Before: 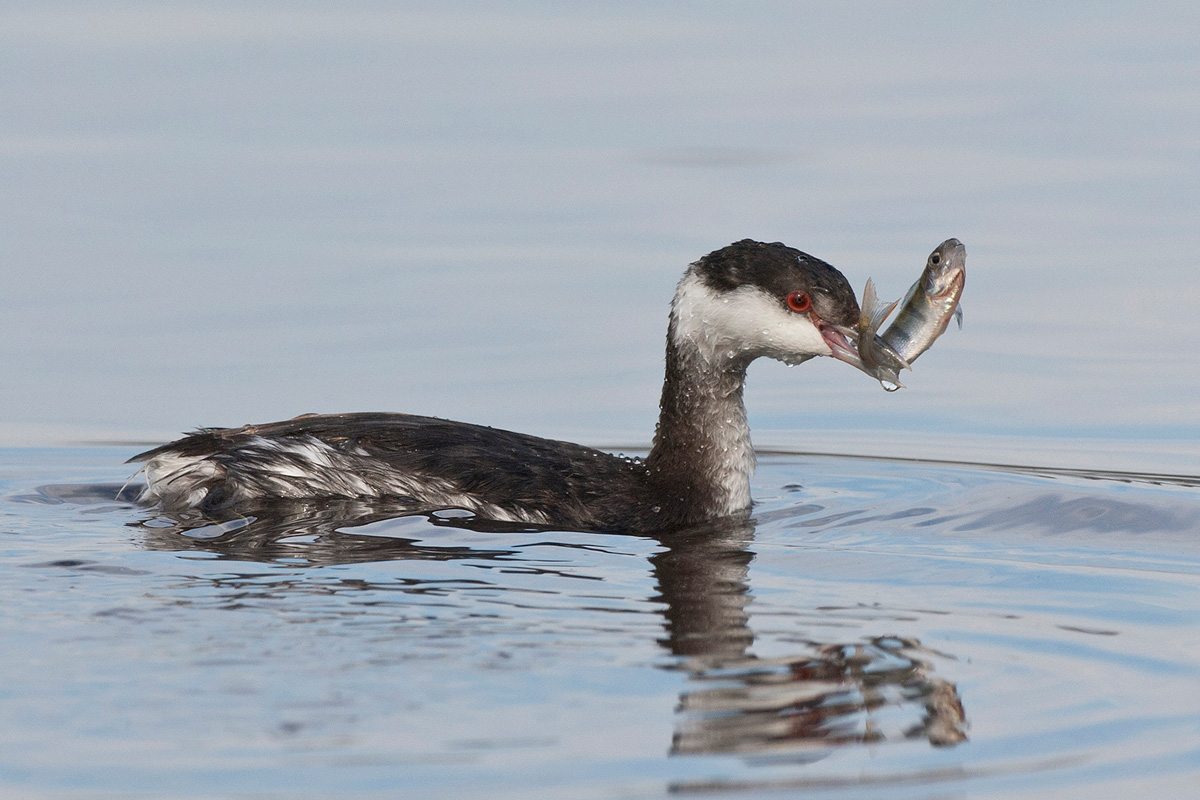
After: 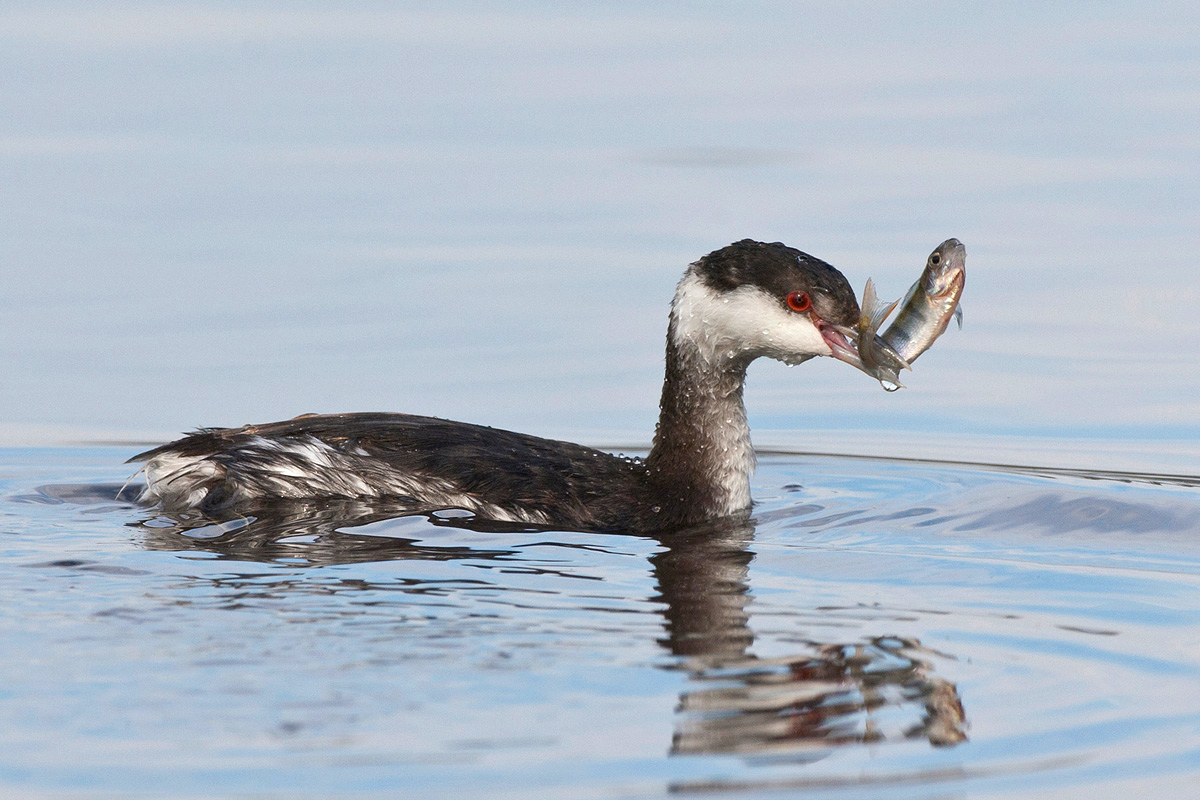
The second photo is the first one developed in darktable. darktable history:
color balance rgb: shadows lift › hue 86.24°, power › hue 328.64°, perceptual saturation grading › global saturation 25.018%, perceptual brilliance grading › highlights 8.026%, perceptual brilliance grading › mid-tones 4.468%, perceptual brilliance grading › shadows 1.156%
